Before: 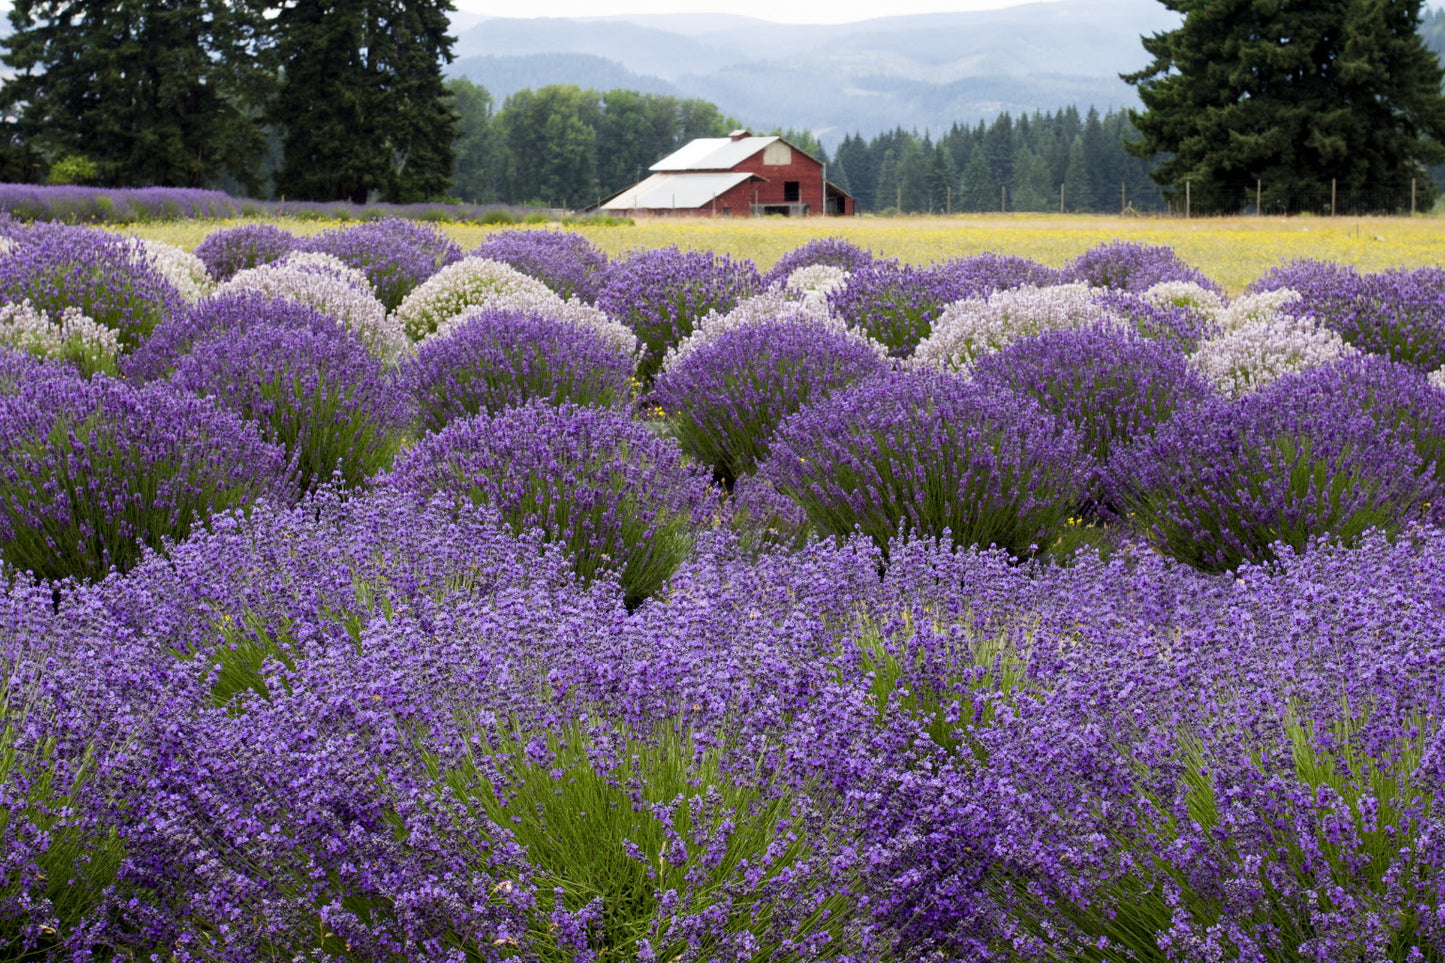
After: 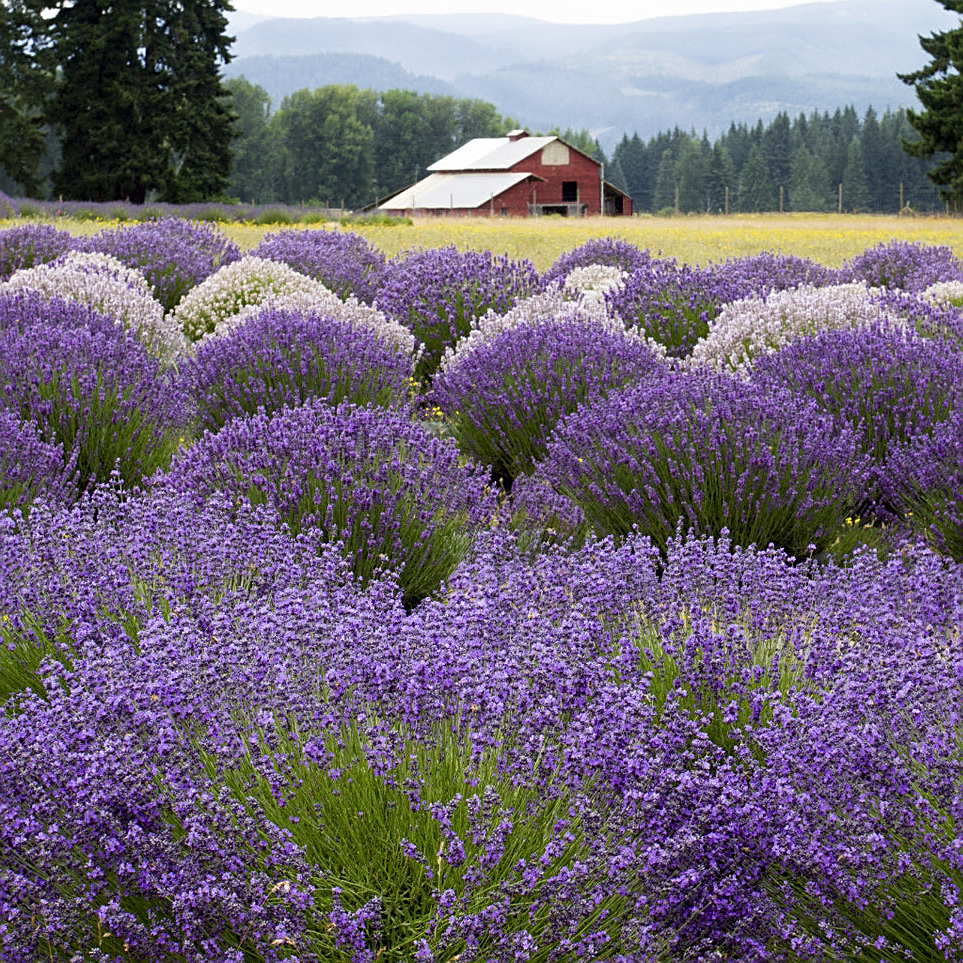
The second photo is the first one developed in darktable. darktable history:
crop: left 15.392%, right 17.906%
tone equalizer: -8 EV -0.544 EV
sharpen: on, module defaults
